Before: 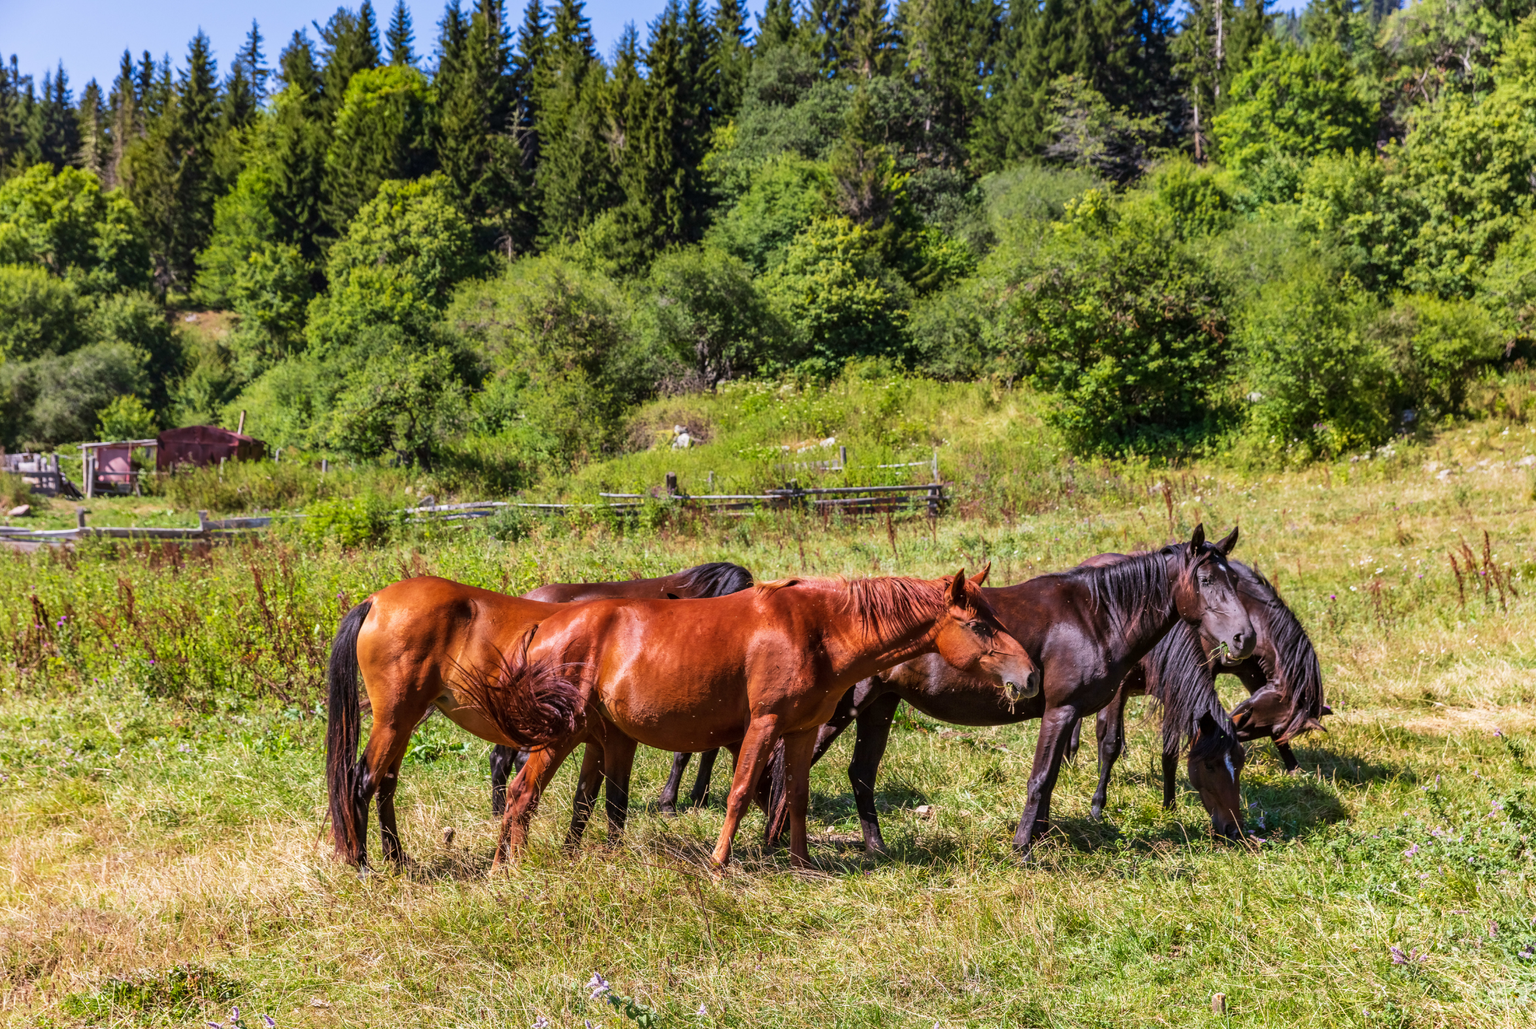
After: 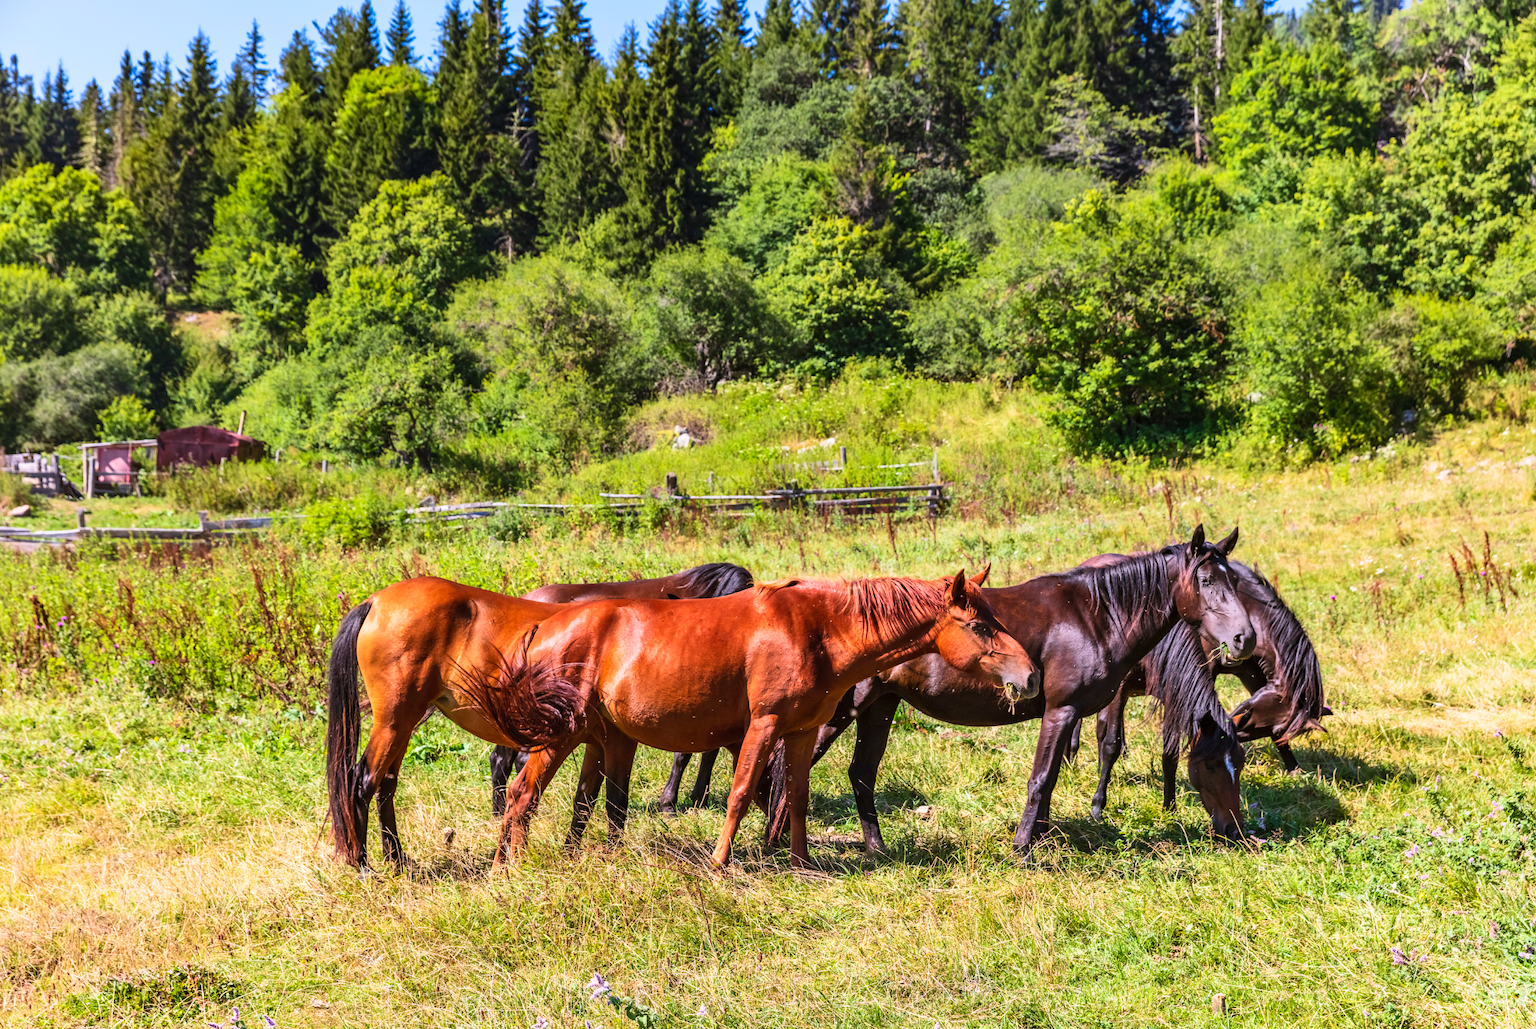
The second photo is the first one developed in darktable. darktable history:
contrast brightness saturation: contrast 0.202, brightness 0.158, saturation 0.217
